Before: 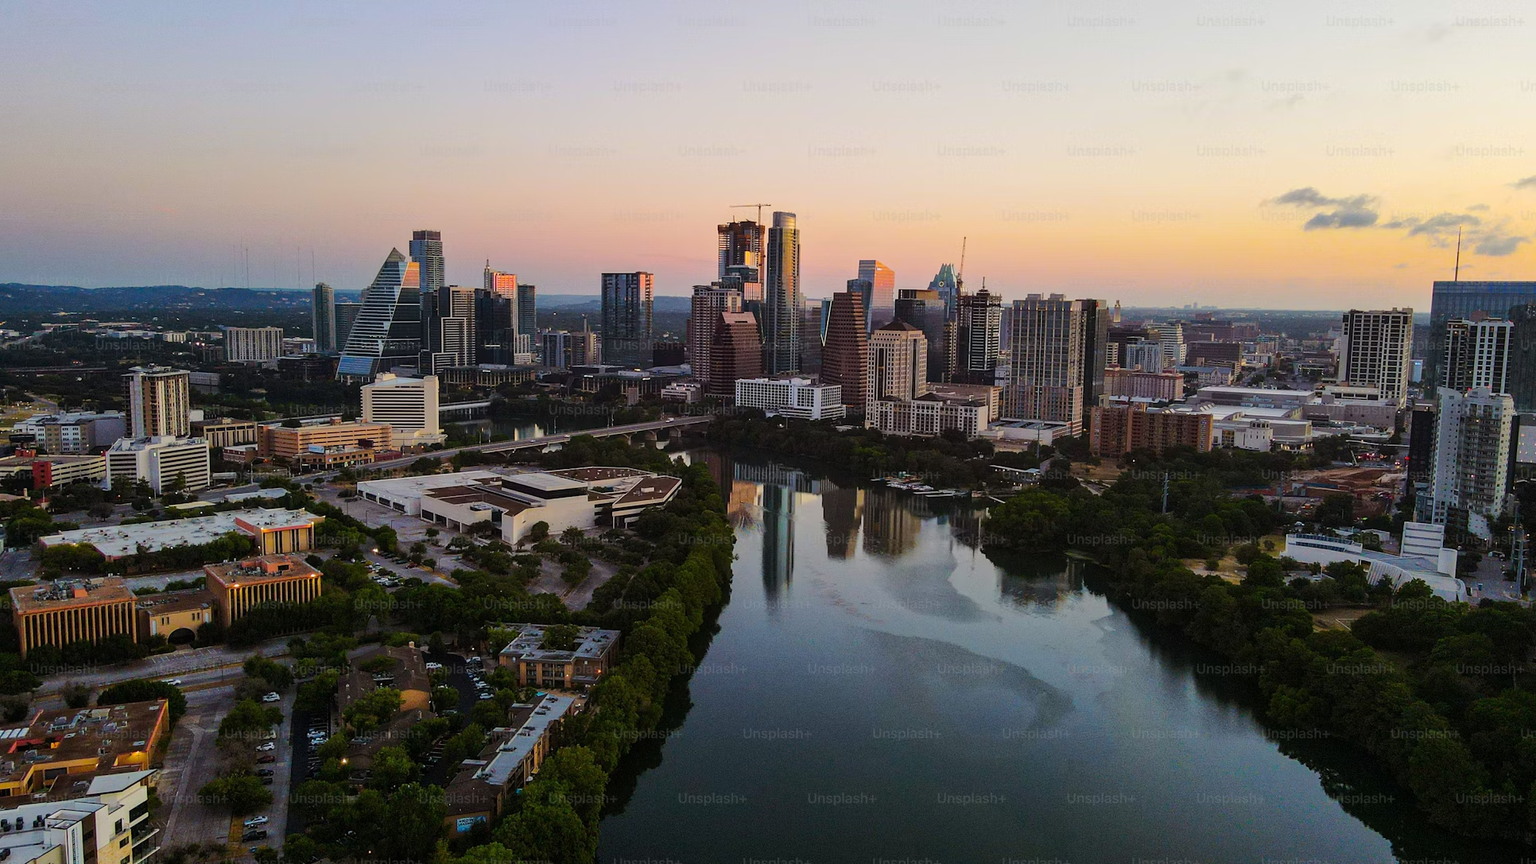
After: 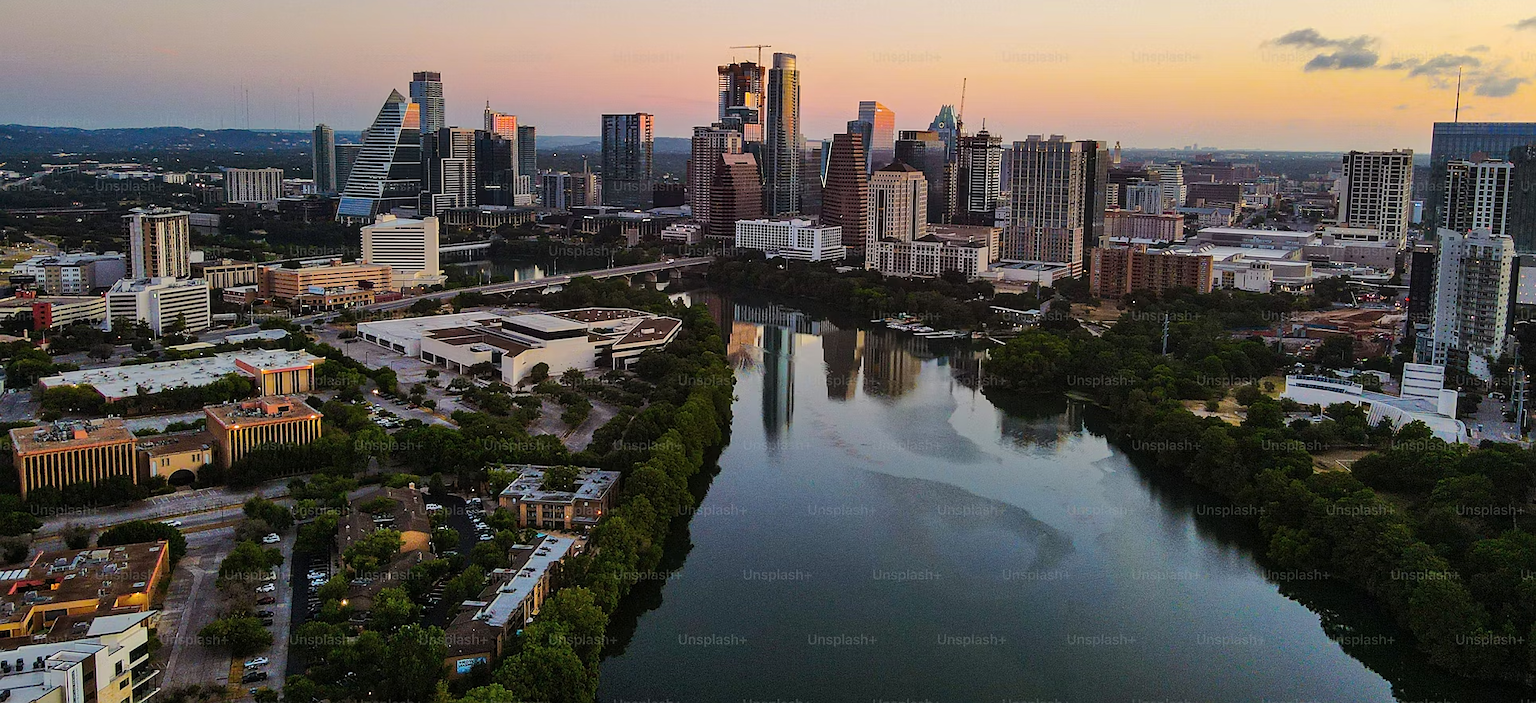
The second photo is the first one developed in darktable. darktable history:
exposure: compensate highlight preservation false
crop and rotate: top 18.507%
sharpen: radius 0.969, amount 0.604
shadows and highlights: shadows 37.27, highlights -28.18, soften with gaussian
